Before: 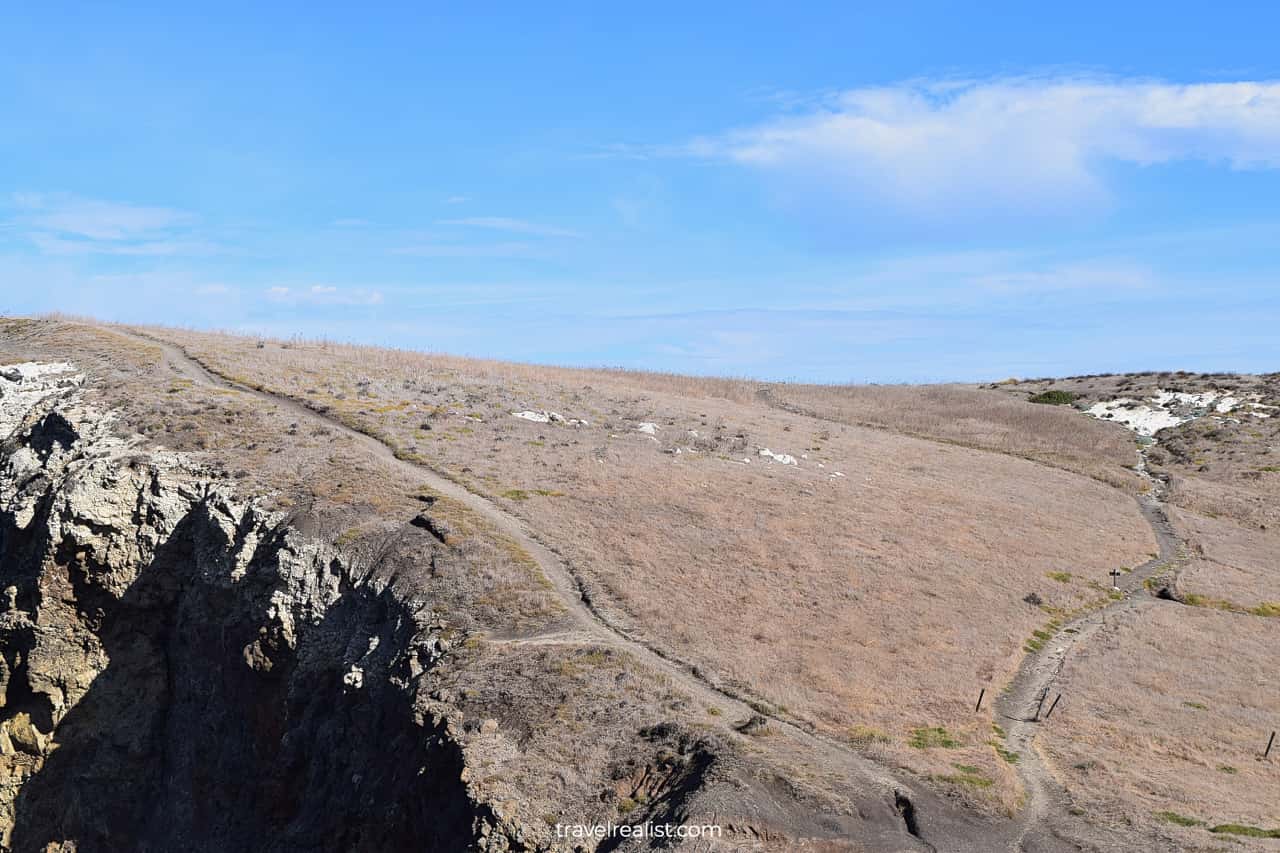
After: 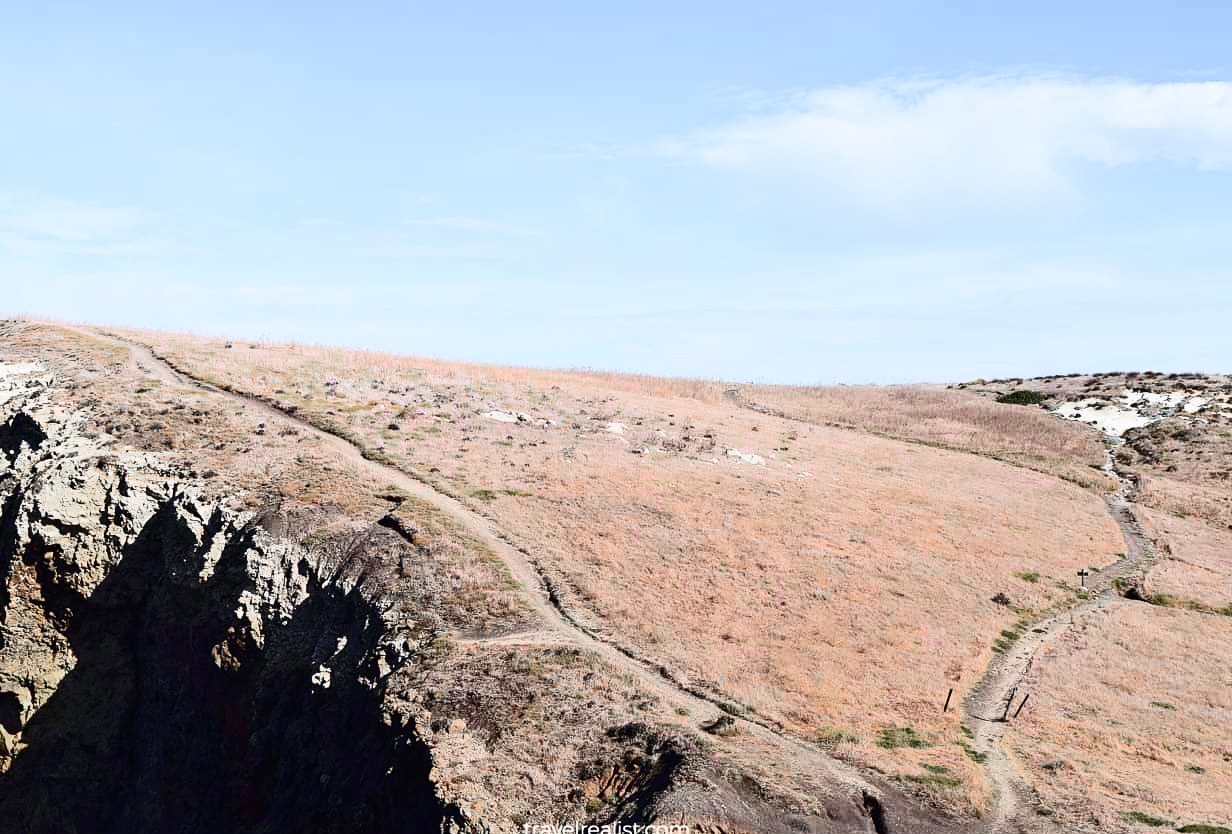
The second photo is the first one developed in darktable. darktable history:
crop and rotate: left 2.553%, right 1.15%, bottom 2.111%
exposure: exposure 0.085 EV, compensate highlight preservation false
contrast brightness saturation: contrast 0.406, brightness 0.047, saturation 0.249
local contrast: mode bilateral grid, contrast 99, coarseness 99, detail 90%, midtone range 0.2
color zones: curves: ch0 [(0, 0.48) (0.209, 0.398) (0.305, 0.332) (0.429, 0.493) (0.571, 0.5) (0.714, 0.5) (0.857, 0.5) (1, 0.48)]; ch1 [(0, 0.736) (0.143, 0.625) (0.225, 0.371) (0.429, 0.256) (0.571, 0.241) (0.714, 0.213) (0.857, 0.48) (1, 0.736)]; ch2 [(0, 0.448) (0.143, 0.498) (0.286, 0.5) (0.429, 0.5) (0.571, 0.5) (0.714, 0.5) (0.857, 0.5) (1, 0.448)]
